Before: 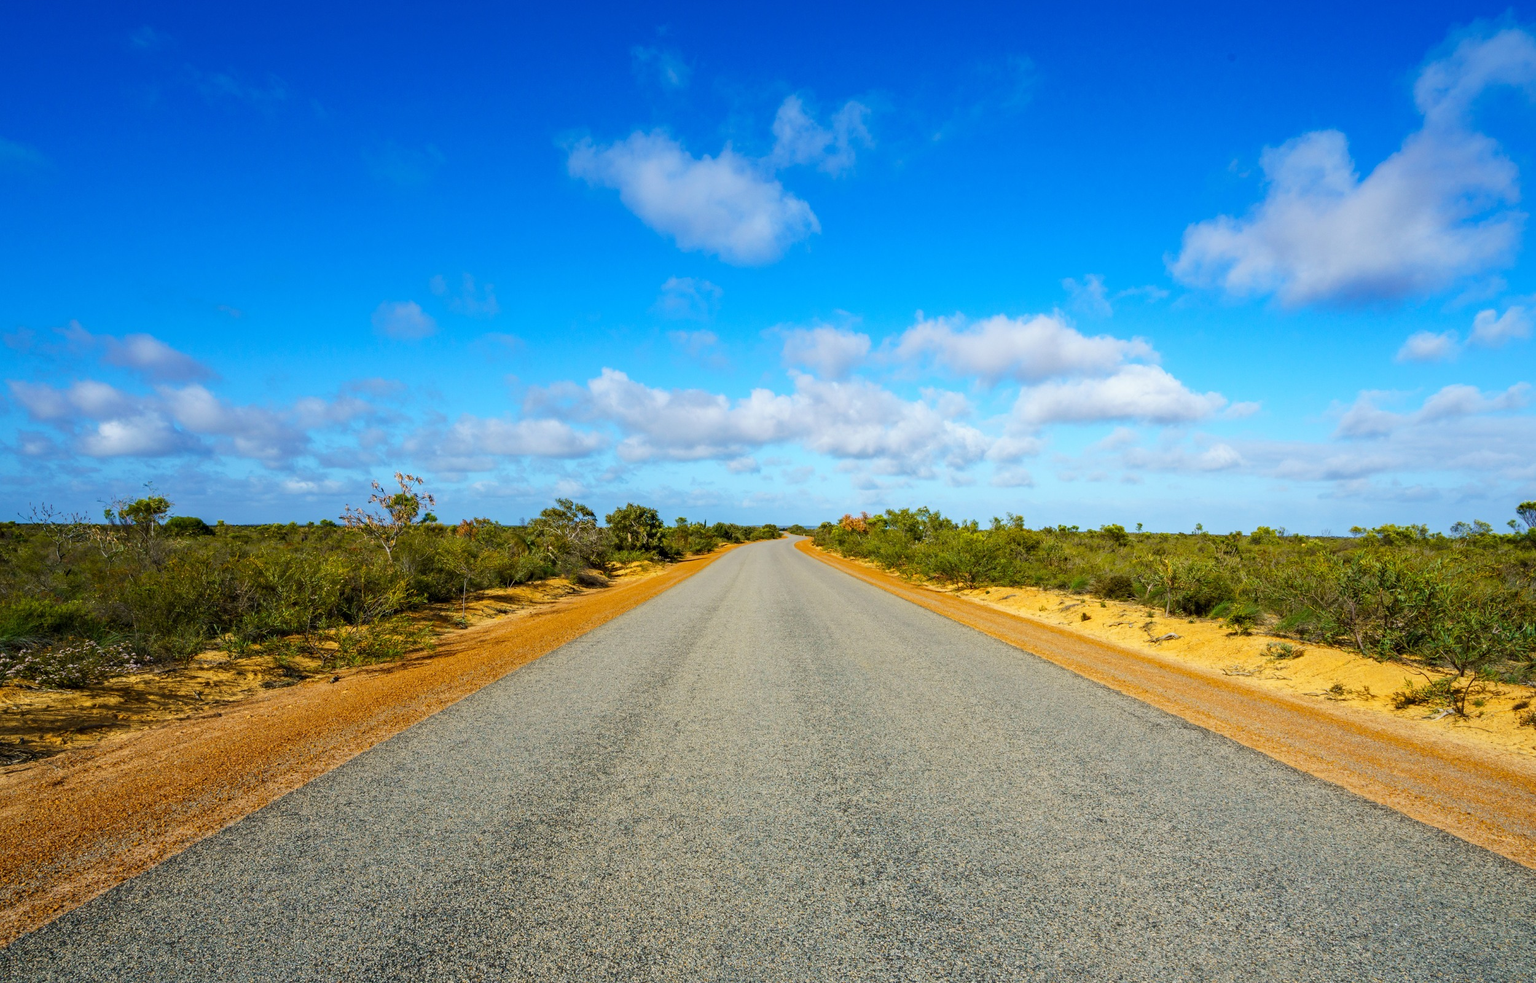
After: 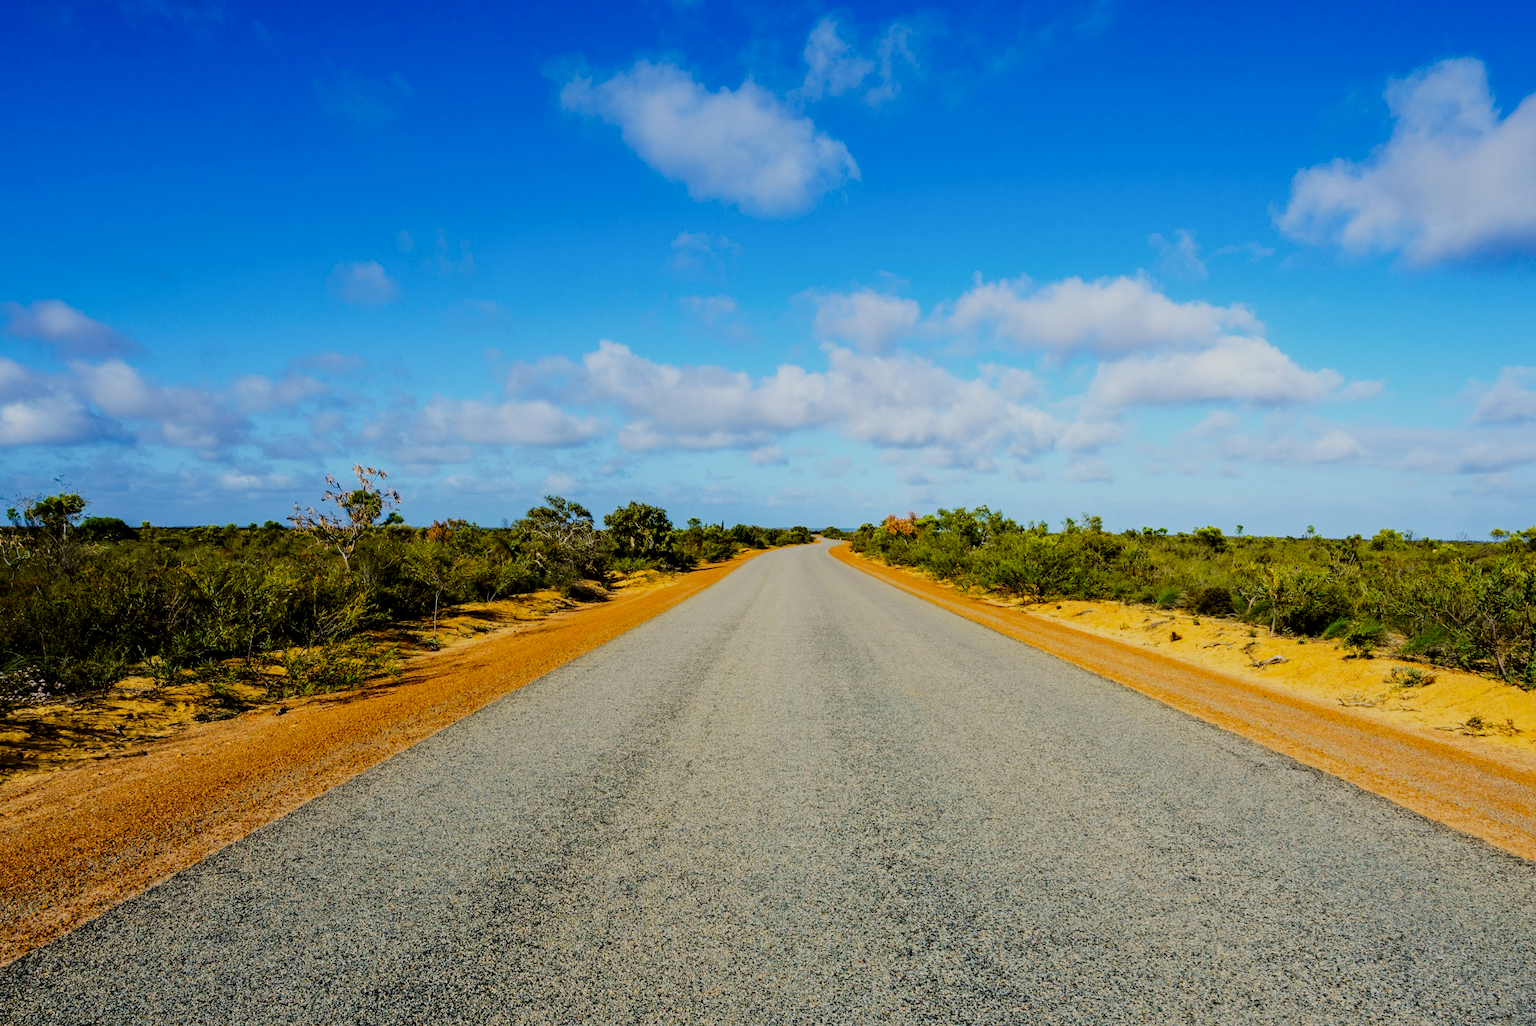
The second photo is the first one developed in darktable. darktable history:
crop: left 6.418%, top 8.391%, right 9.549%, bottom 3.842%
tone equalizer: -7 EV 0.187 EV, -6 EV 0.108 EV, -5 EV 0.065 EV, -4 EV 0.076 EV, -2 EV -0.04 EV, -1 EV -0.064 EV, +0 EV -0.045 EV, mask exposure compensation -0.5 EV
filmic rgb: black relative exposure -4.07 EV, white relative exposure 5.14 EV, hardness 2.09, contrast 1.163
contrast brightness saturation: contrast 0.13, brightness -0.053, saturation 0.151
